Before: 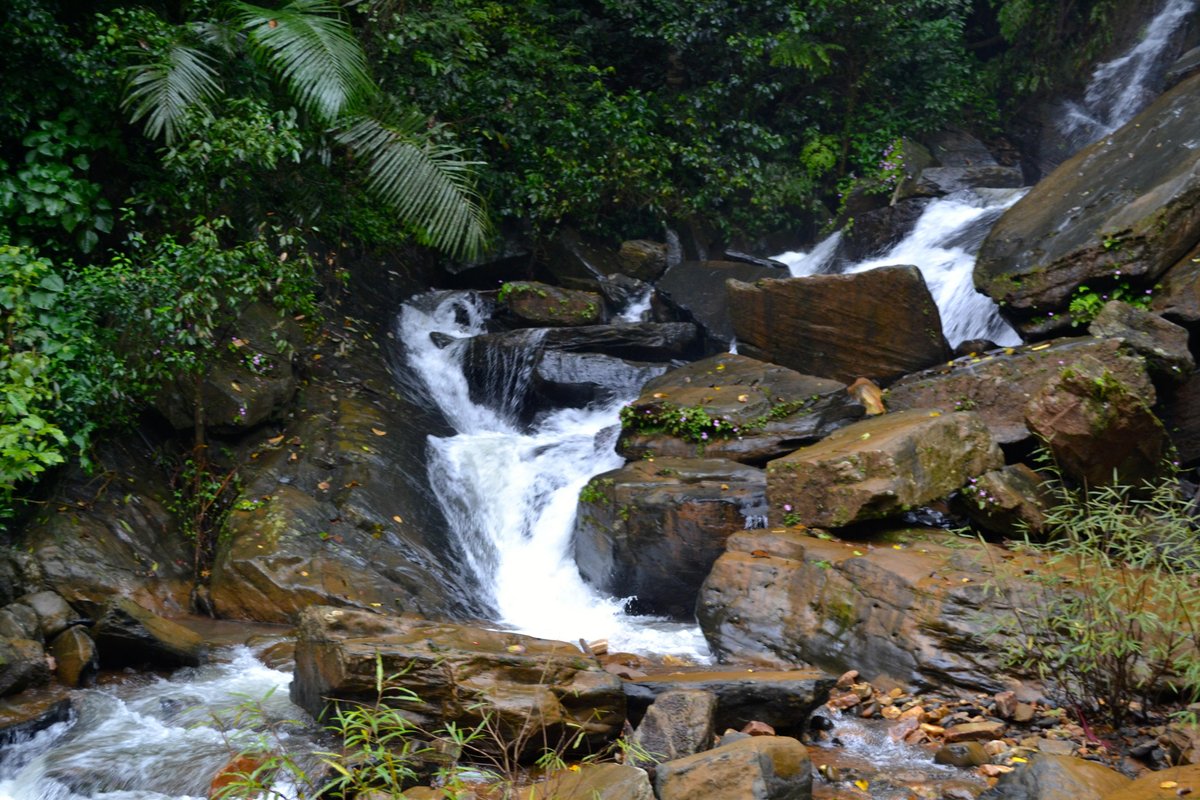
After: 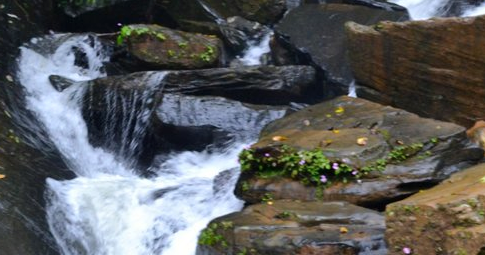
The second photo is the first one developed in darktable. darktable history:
vignetting: fall-off start 116.67%, fall-off radius 59.26%, brightness -0.31, saturation -0.056
shadows and highlights: soften with gaussian
crop: left 31.751%, top 32.172%, right 27.8%, bottom 35.83%
